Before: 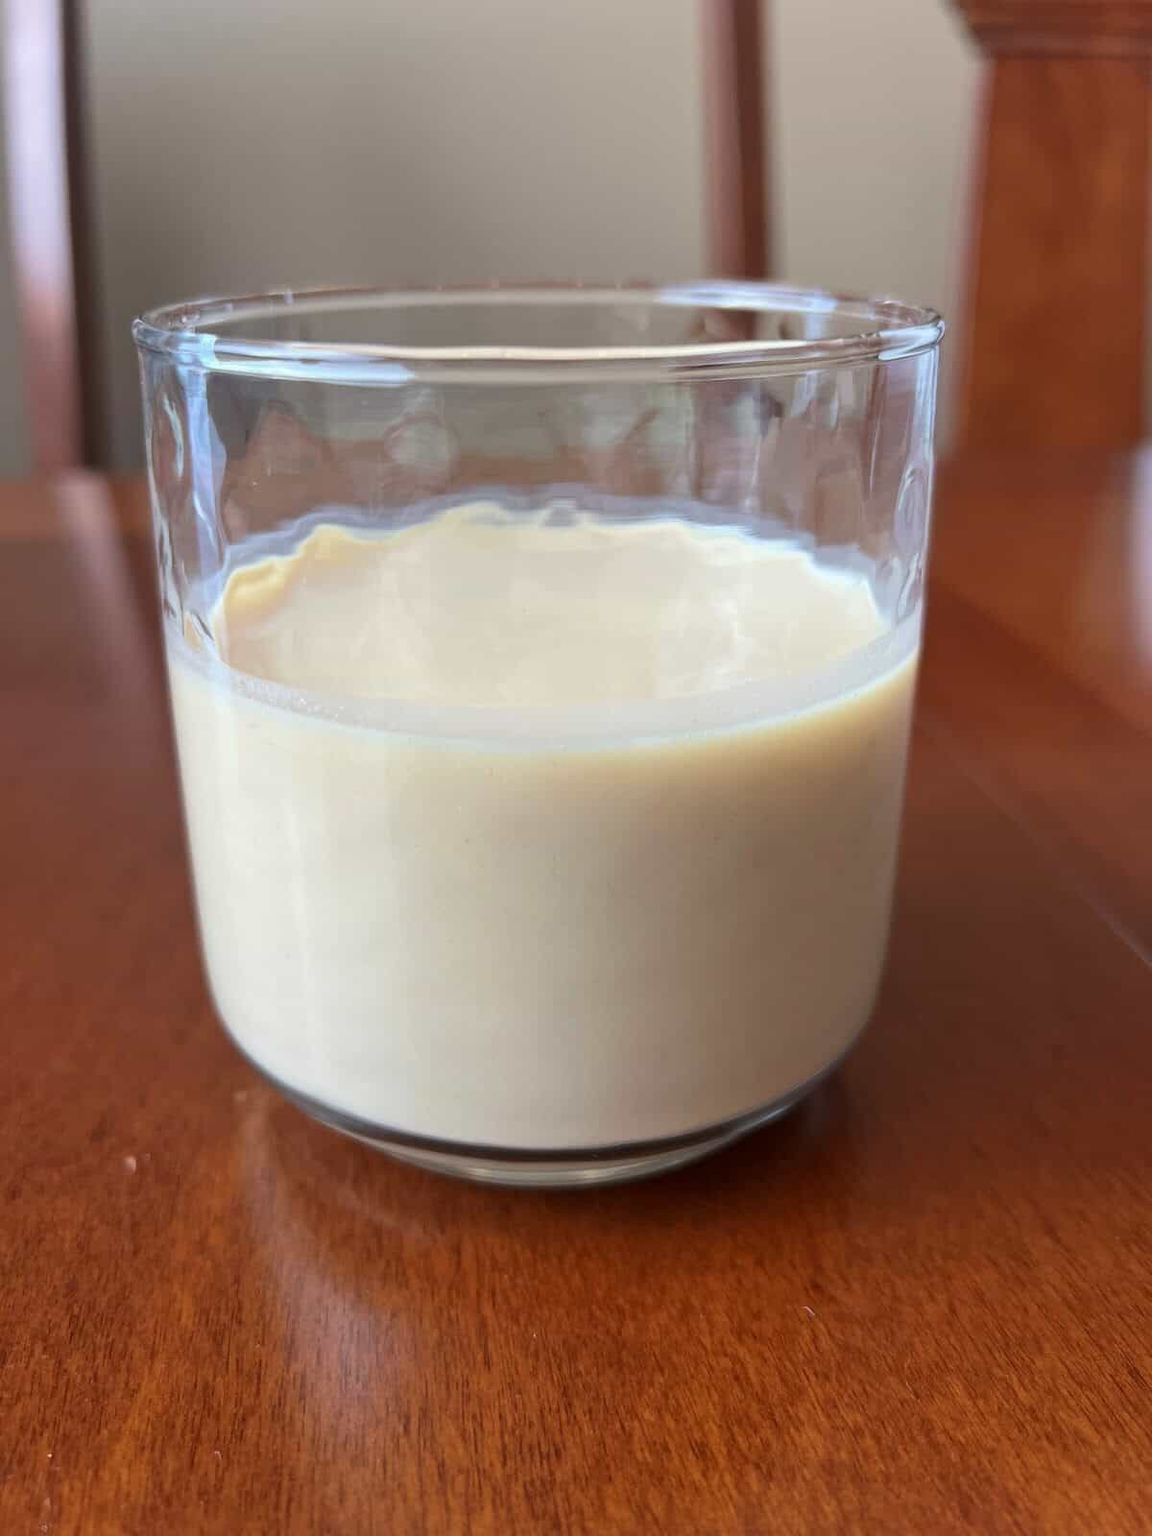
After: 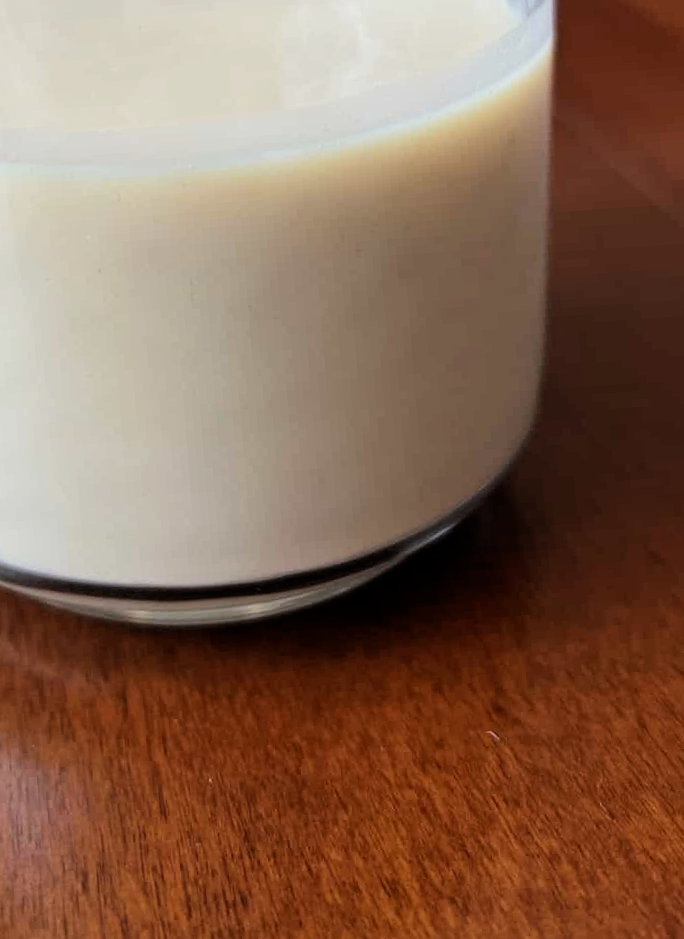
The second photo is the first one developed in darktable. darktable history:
rotate and perspective: rotation -4.2°, shear 0.006, automatic cropping off
filmic rgb: black relative exposure -5 EV, white relative exposure 3.2 EV, hardness 3.42, contrast 1.2, highlights saturation mix -30%
crop: left 34.479%, top 38.822%, right 13.718%, bottom 5.172%
